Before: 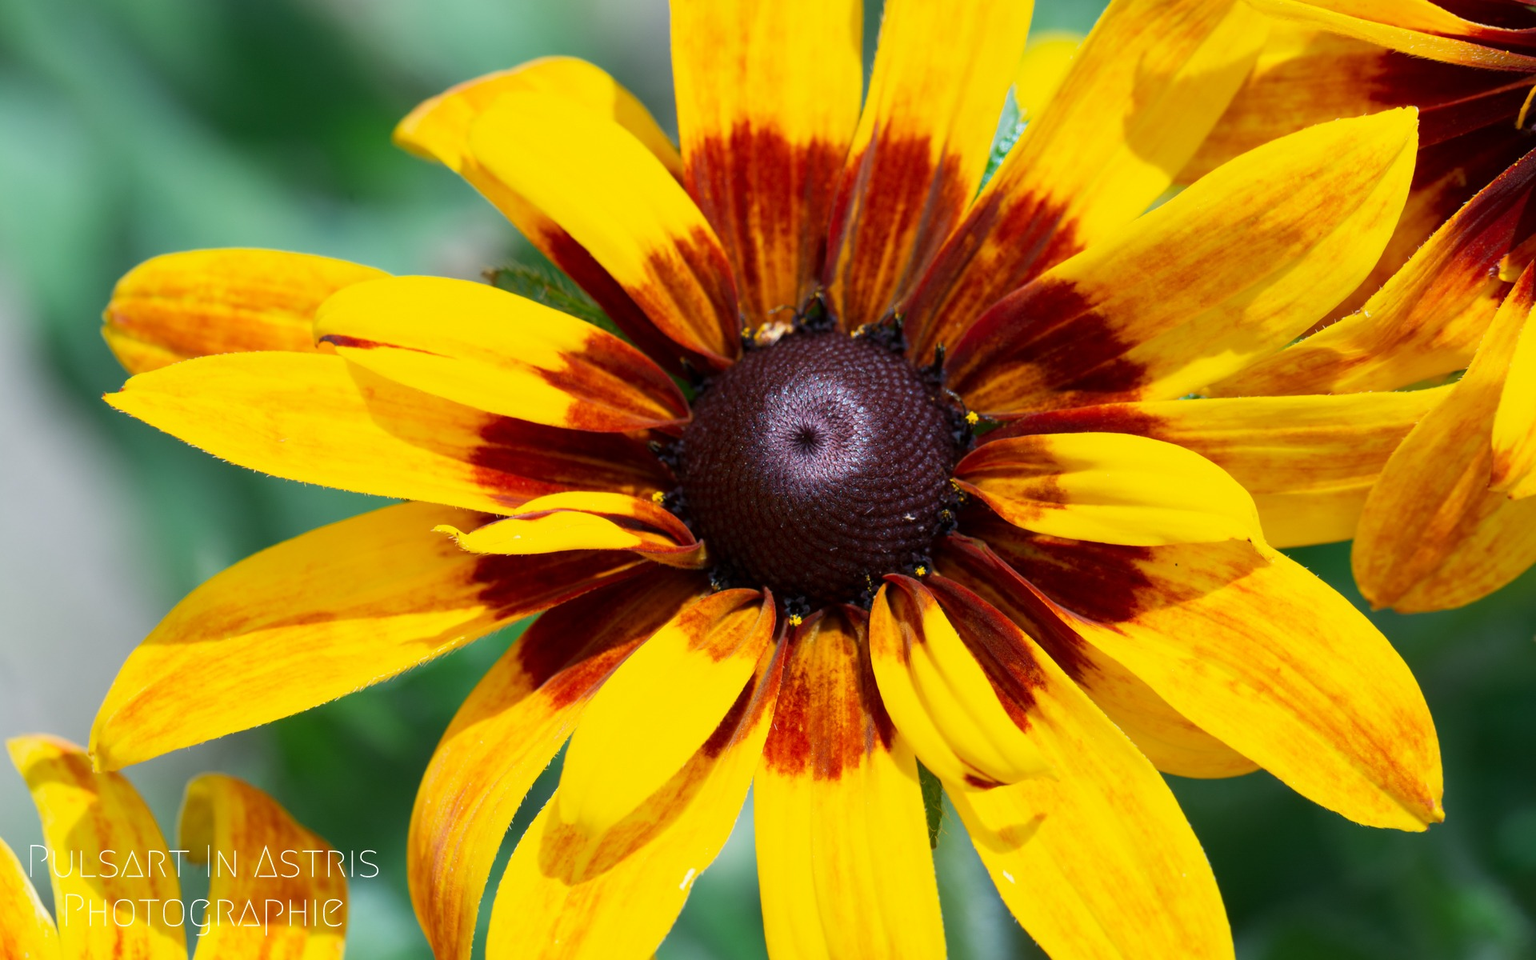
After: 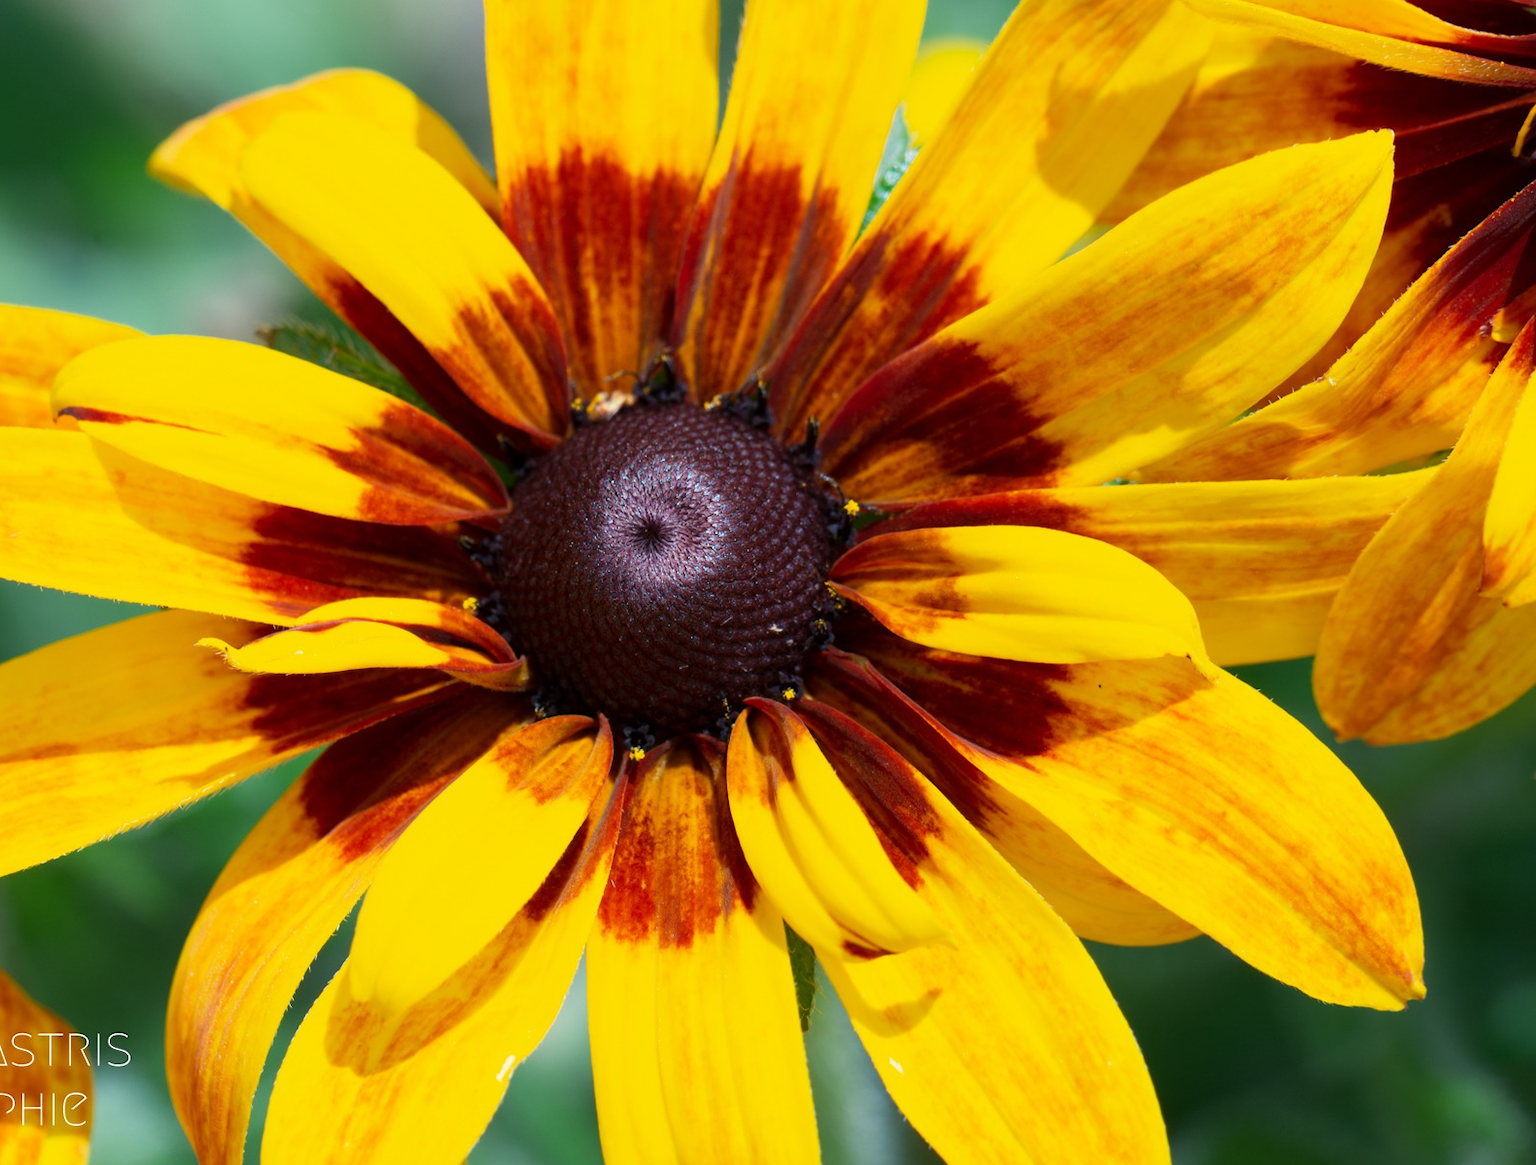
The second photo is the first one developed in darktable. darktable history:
crop: left 17.669%, bottom 0.049%
